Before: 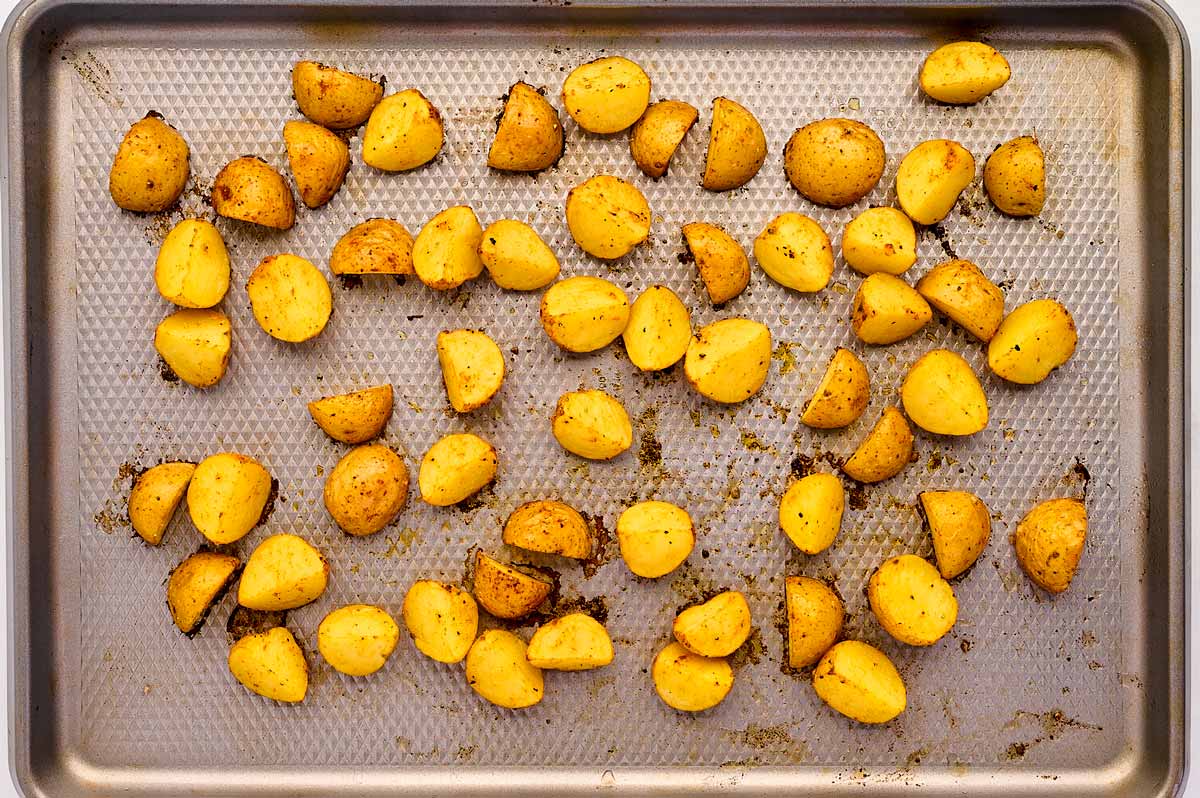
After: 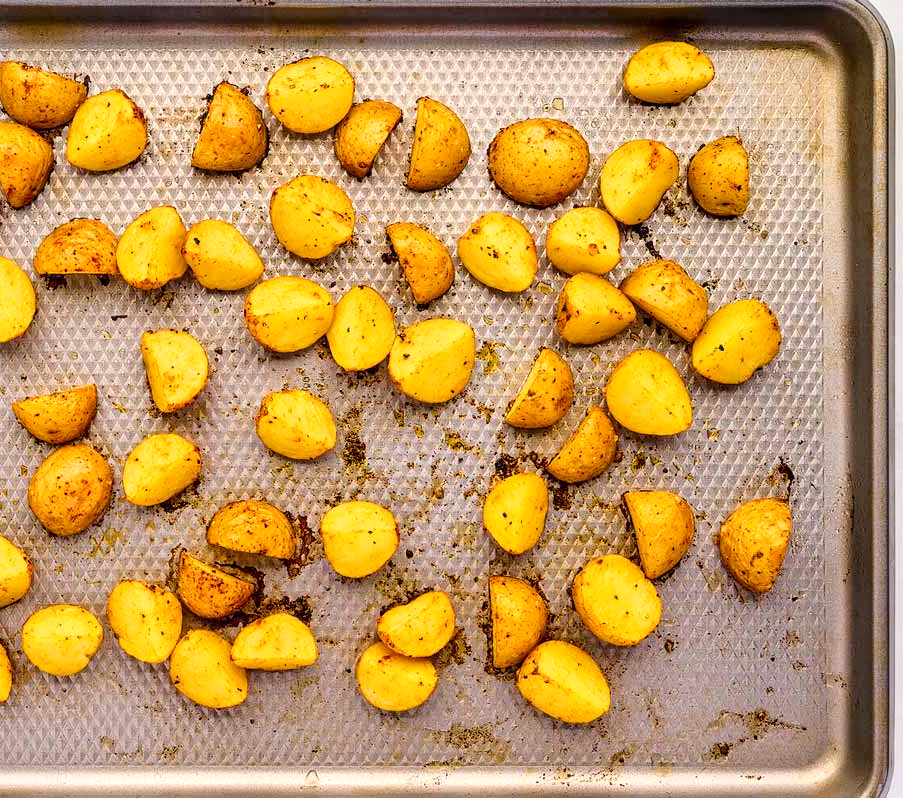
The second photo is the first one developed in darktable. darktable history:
tone curve: curves: ch0 [(0, 0) (0.765, 0.816) (1, 1)]; ch1 [(0, 0) (0.425, 0.464) (0.5, 0.5) (0.531, 0.522) (0.588, 0.575) (0.994, 0.939)]; ch2 [(0, 0) (0.398, 0.435) (0.455, 0.481) (0.501, 0.504) (0.529, 0.544) (0.584, 0.585) (1, 0.911)], color space Lab, linked channels, preserve colors none
local contrast: on, module defaults
crop and rotate: left 24.734%
